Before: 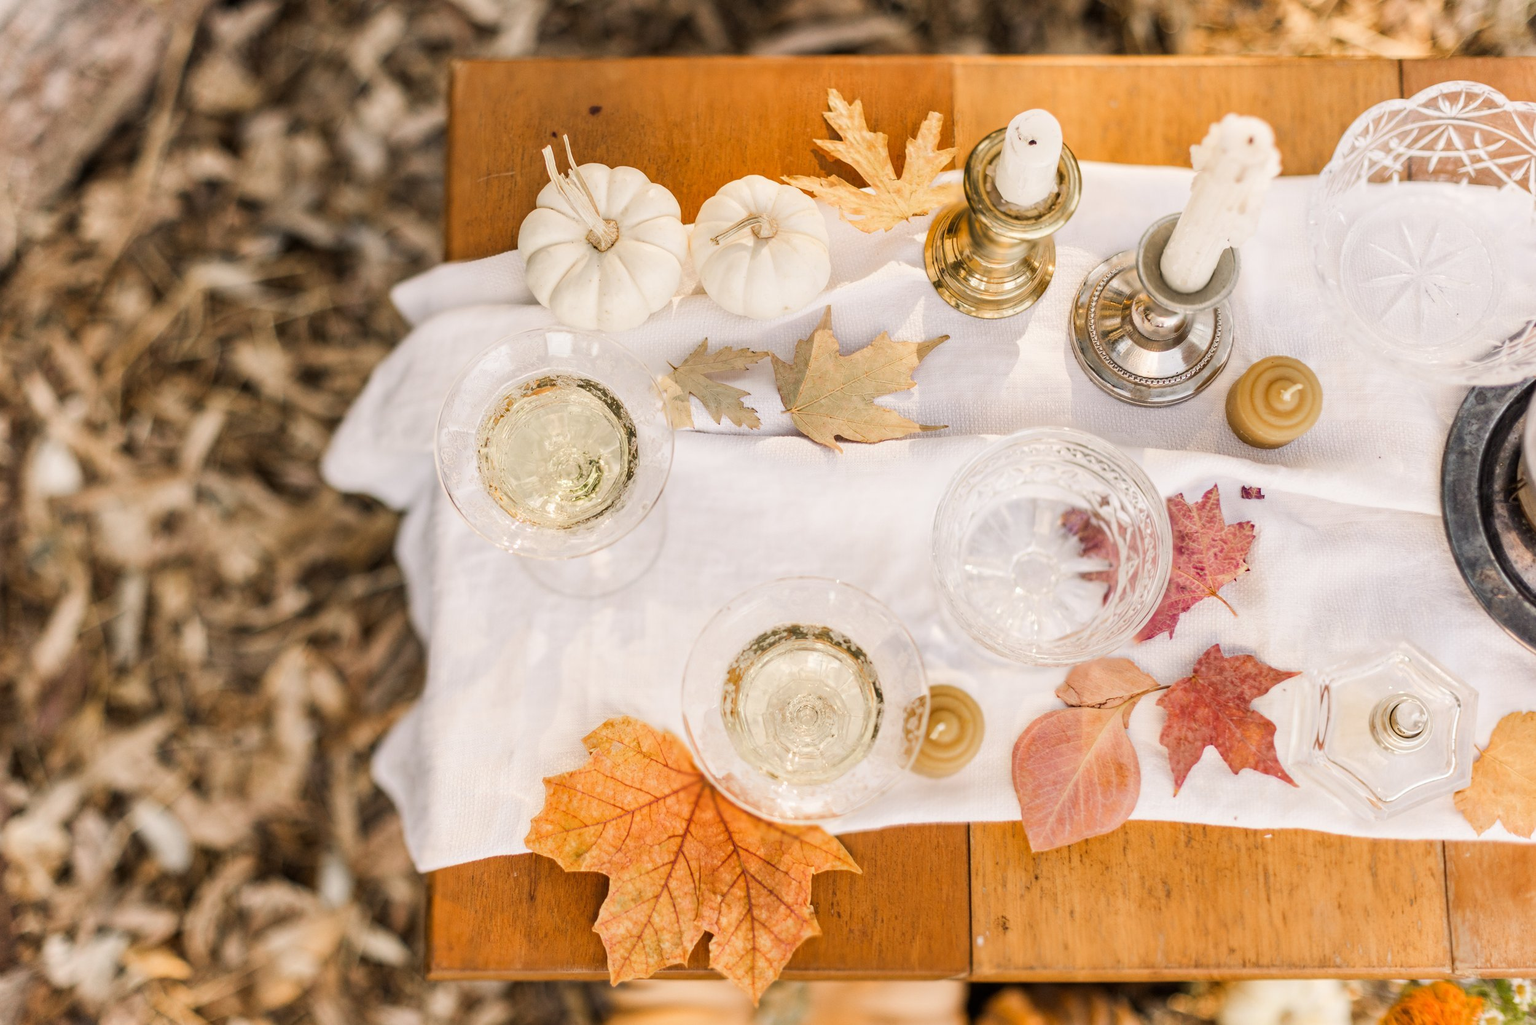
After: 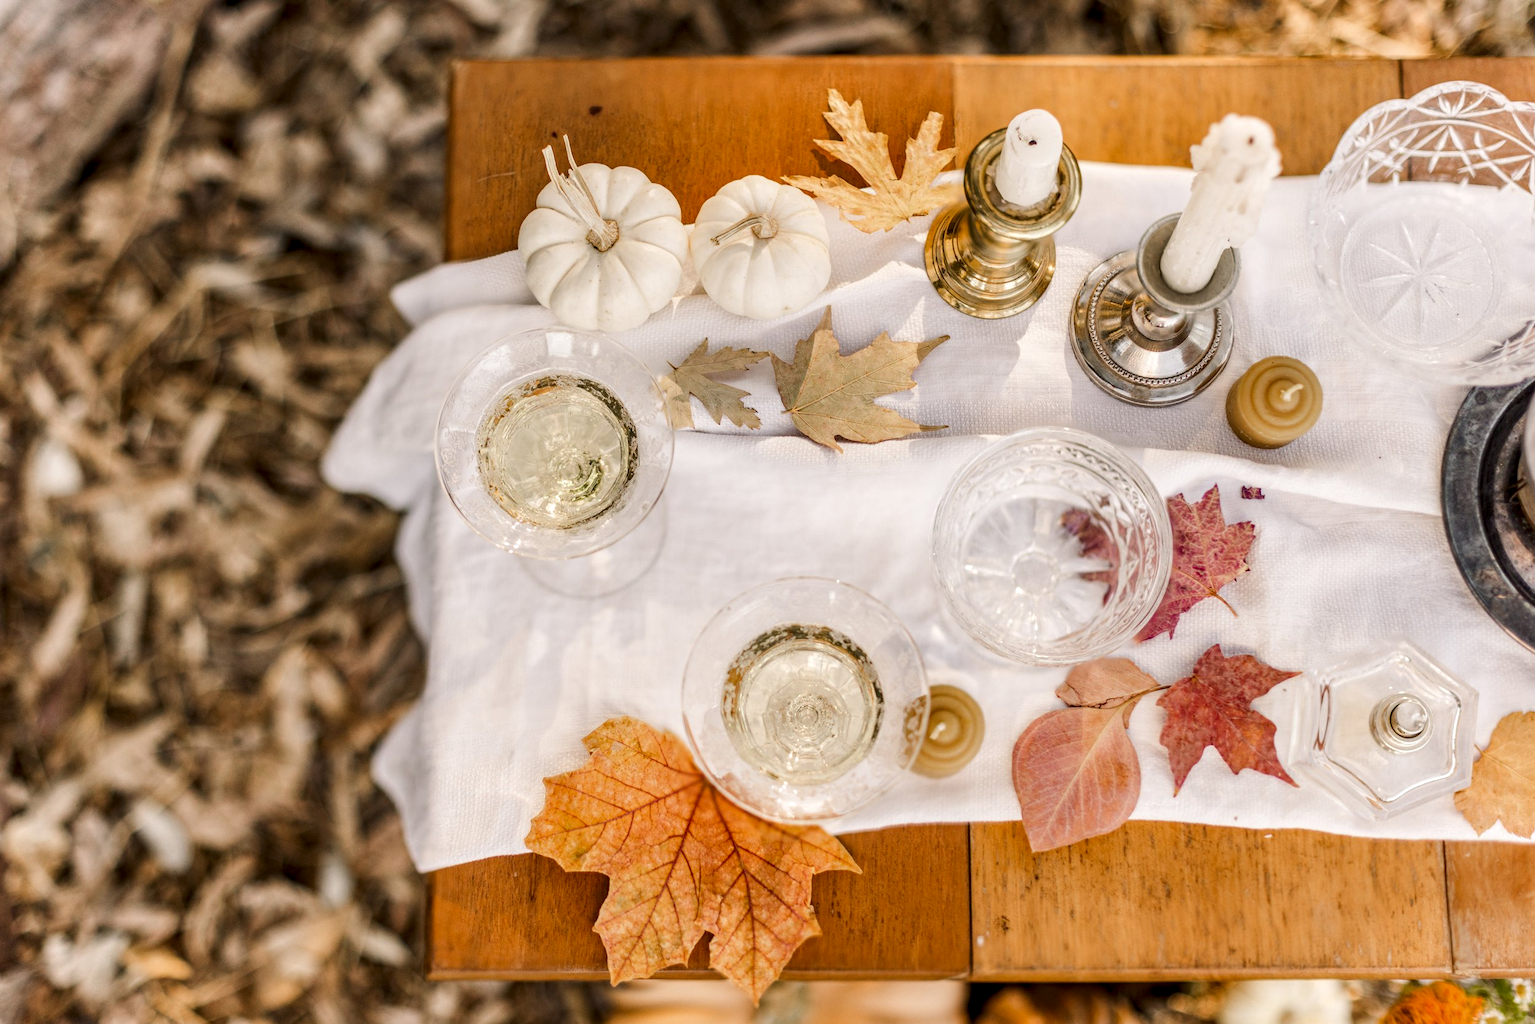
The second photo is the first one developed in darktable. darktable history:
local contrast: on, module defaults
tone equalizer: edges refinement/feathering 500, mask exposure compensation -1.57 EV, preserve details no
contrast brightness saturation: brightness -0.09
